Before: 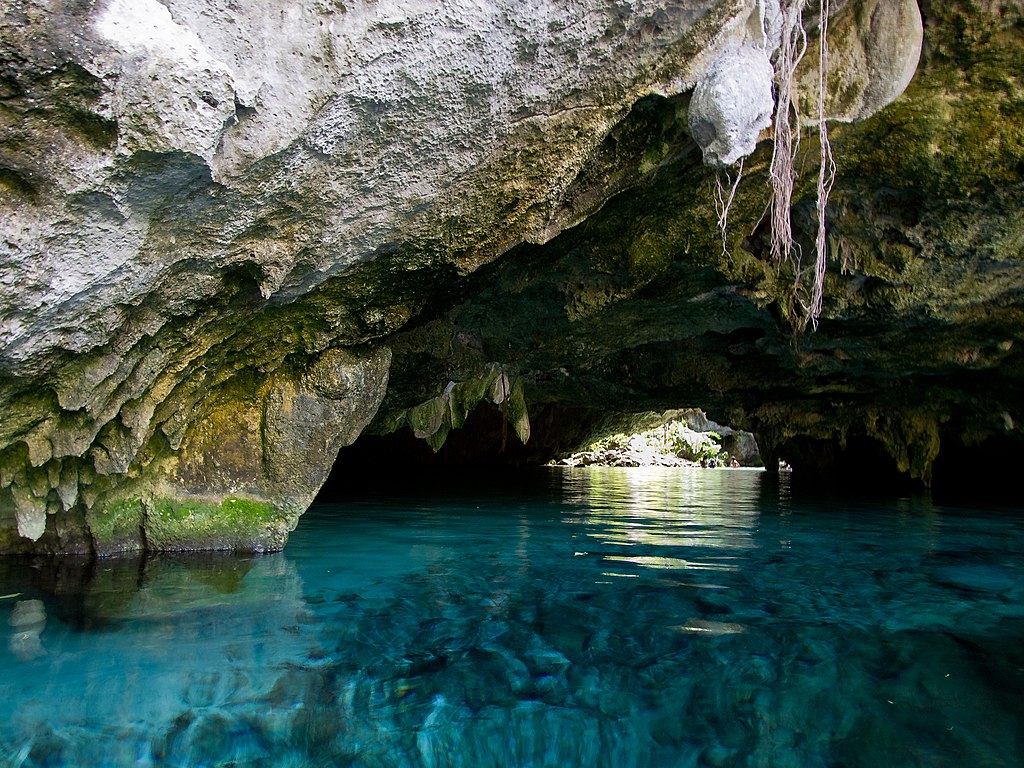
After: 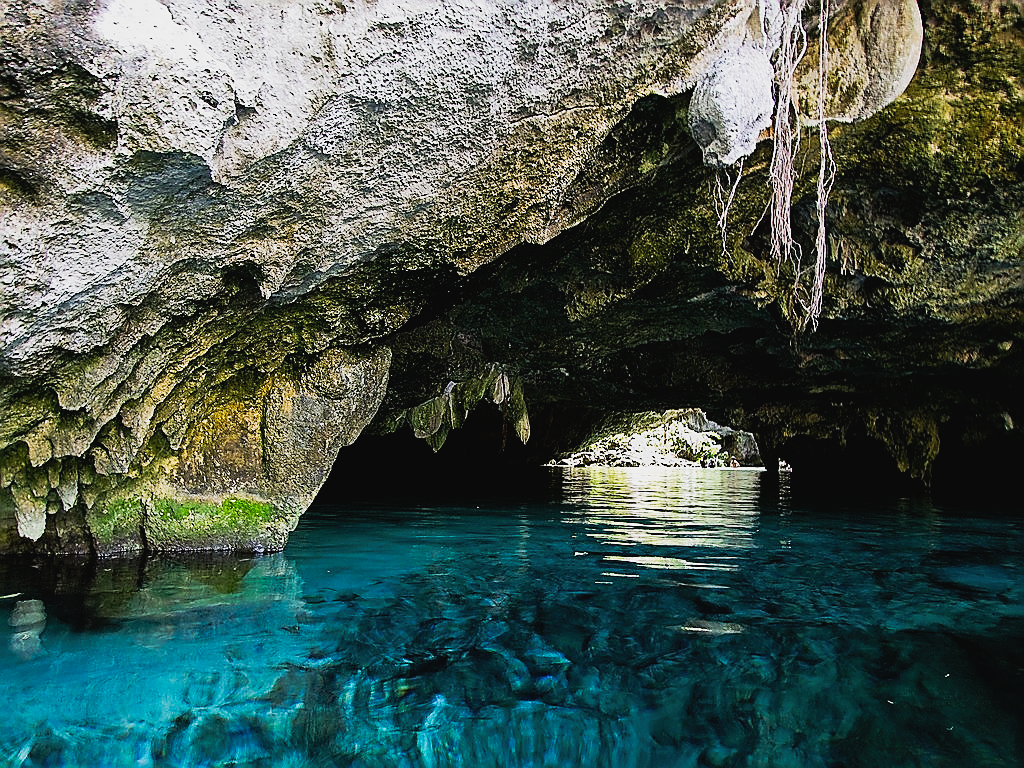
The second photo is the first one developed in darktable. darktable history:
haze removal: compatibility mode true, adaptive false
sharpen: radius 1.401, amount 1.256, threshold 0.7
tone curve: curves: ch0 [(0, 0.026) (0.172, 0.194) (0.398, 0.437) (0.469, 0.544) (0.612, 0.741) (0.845, 0.926) (1, 0.968)]; ch1 [(0, 0) (0.437, 0.453) (0.472, 0.467) (0.502, 0.502) (0.531, 0.546) (0.574, 0.583) (0.617, 0.64) (0.699, 0.749) (0.859, 0.919) (1, 1)]; ch2 [(0, 0) (0.33, 0.301) (0.421, 0.443) (0.476, 0.502) (0.511, 0.504) (0.553, 0.553) (0.595, 0.586) (0.664, 0.664) (1, 1)], preserve colors none
filmic rgb: black relative exposure -8.03 EV, white relative exposure 3.86 EV, hardness 4.29
